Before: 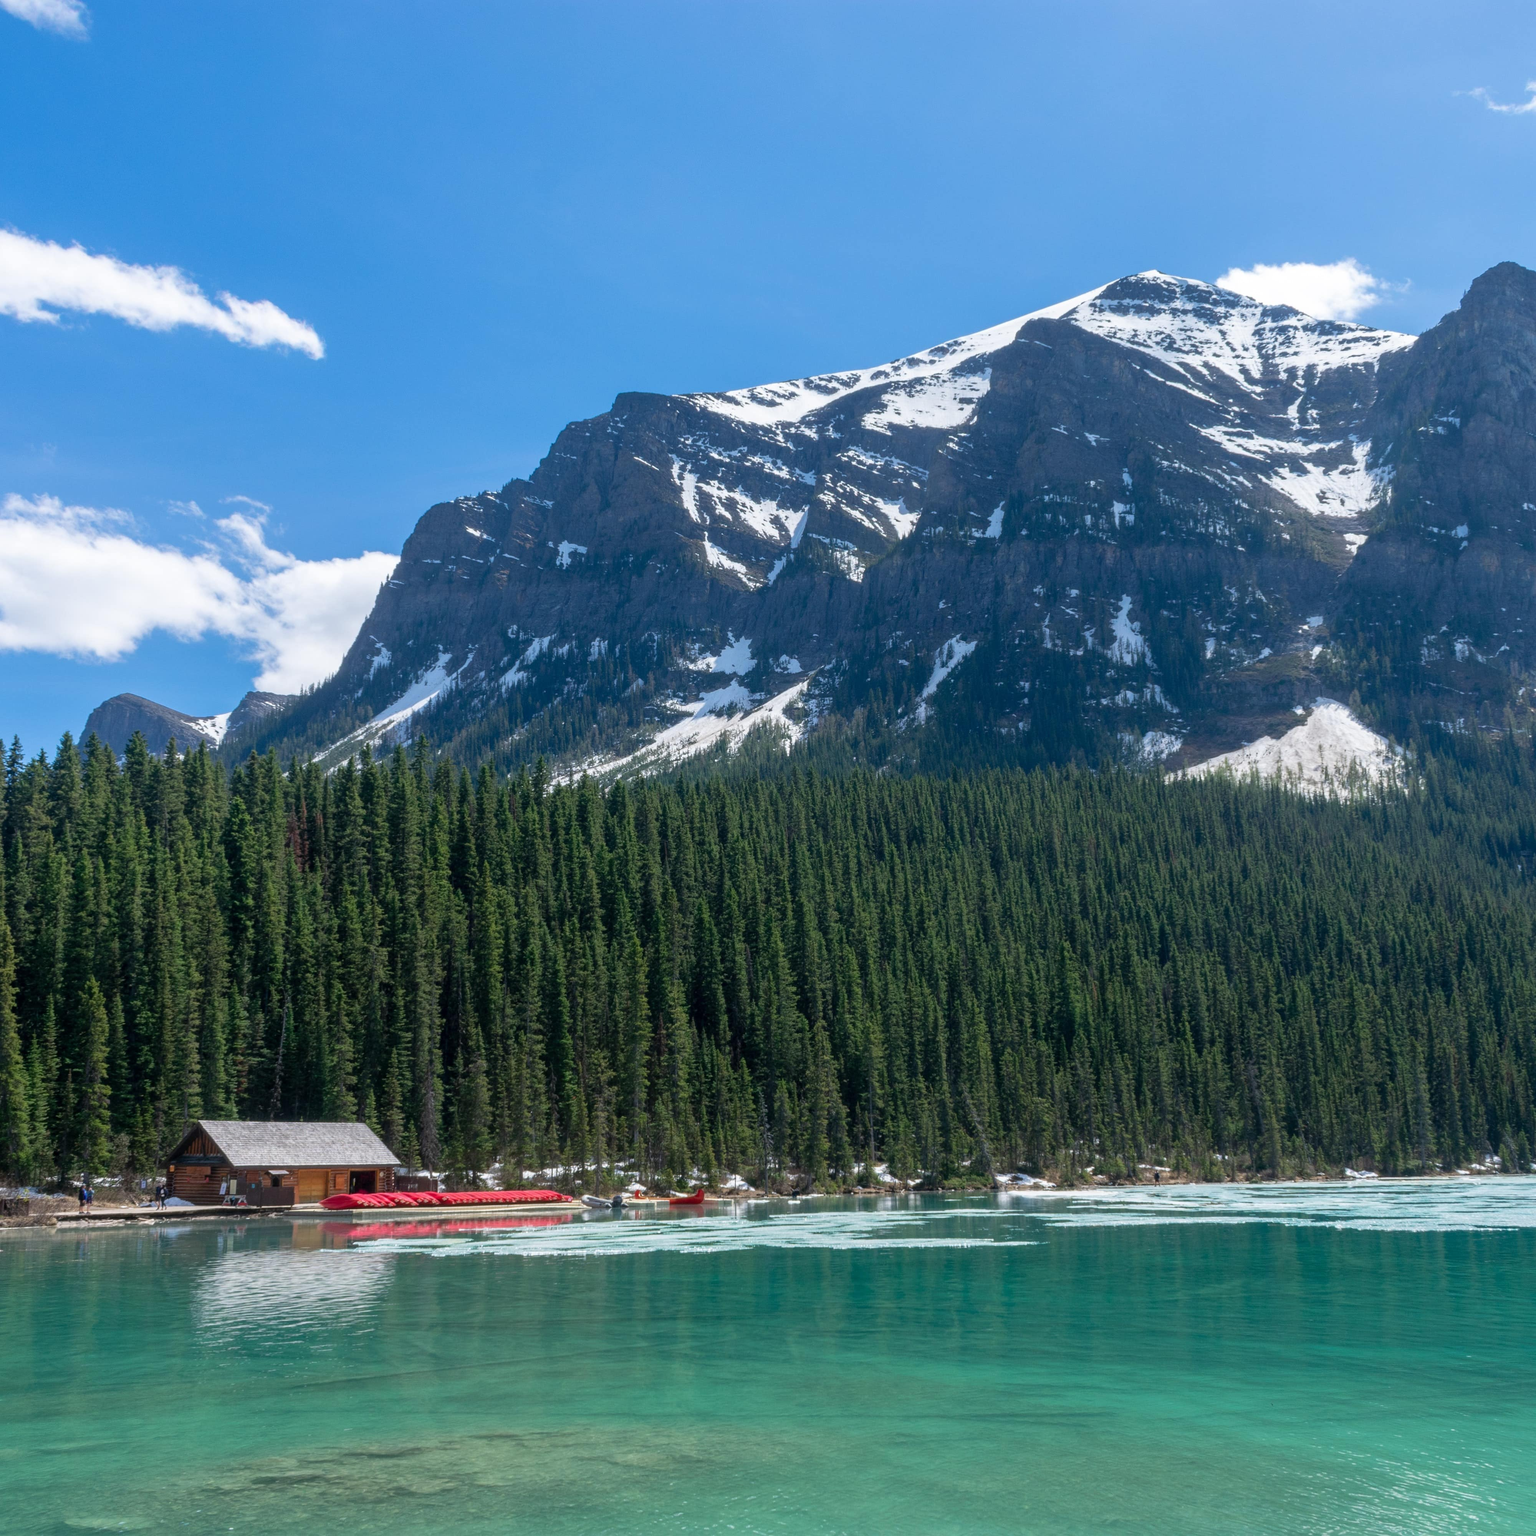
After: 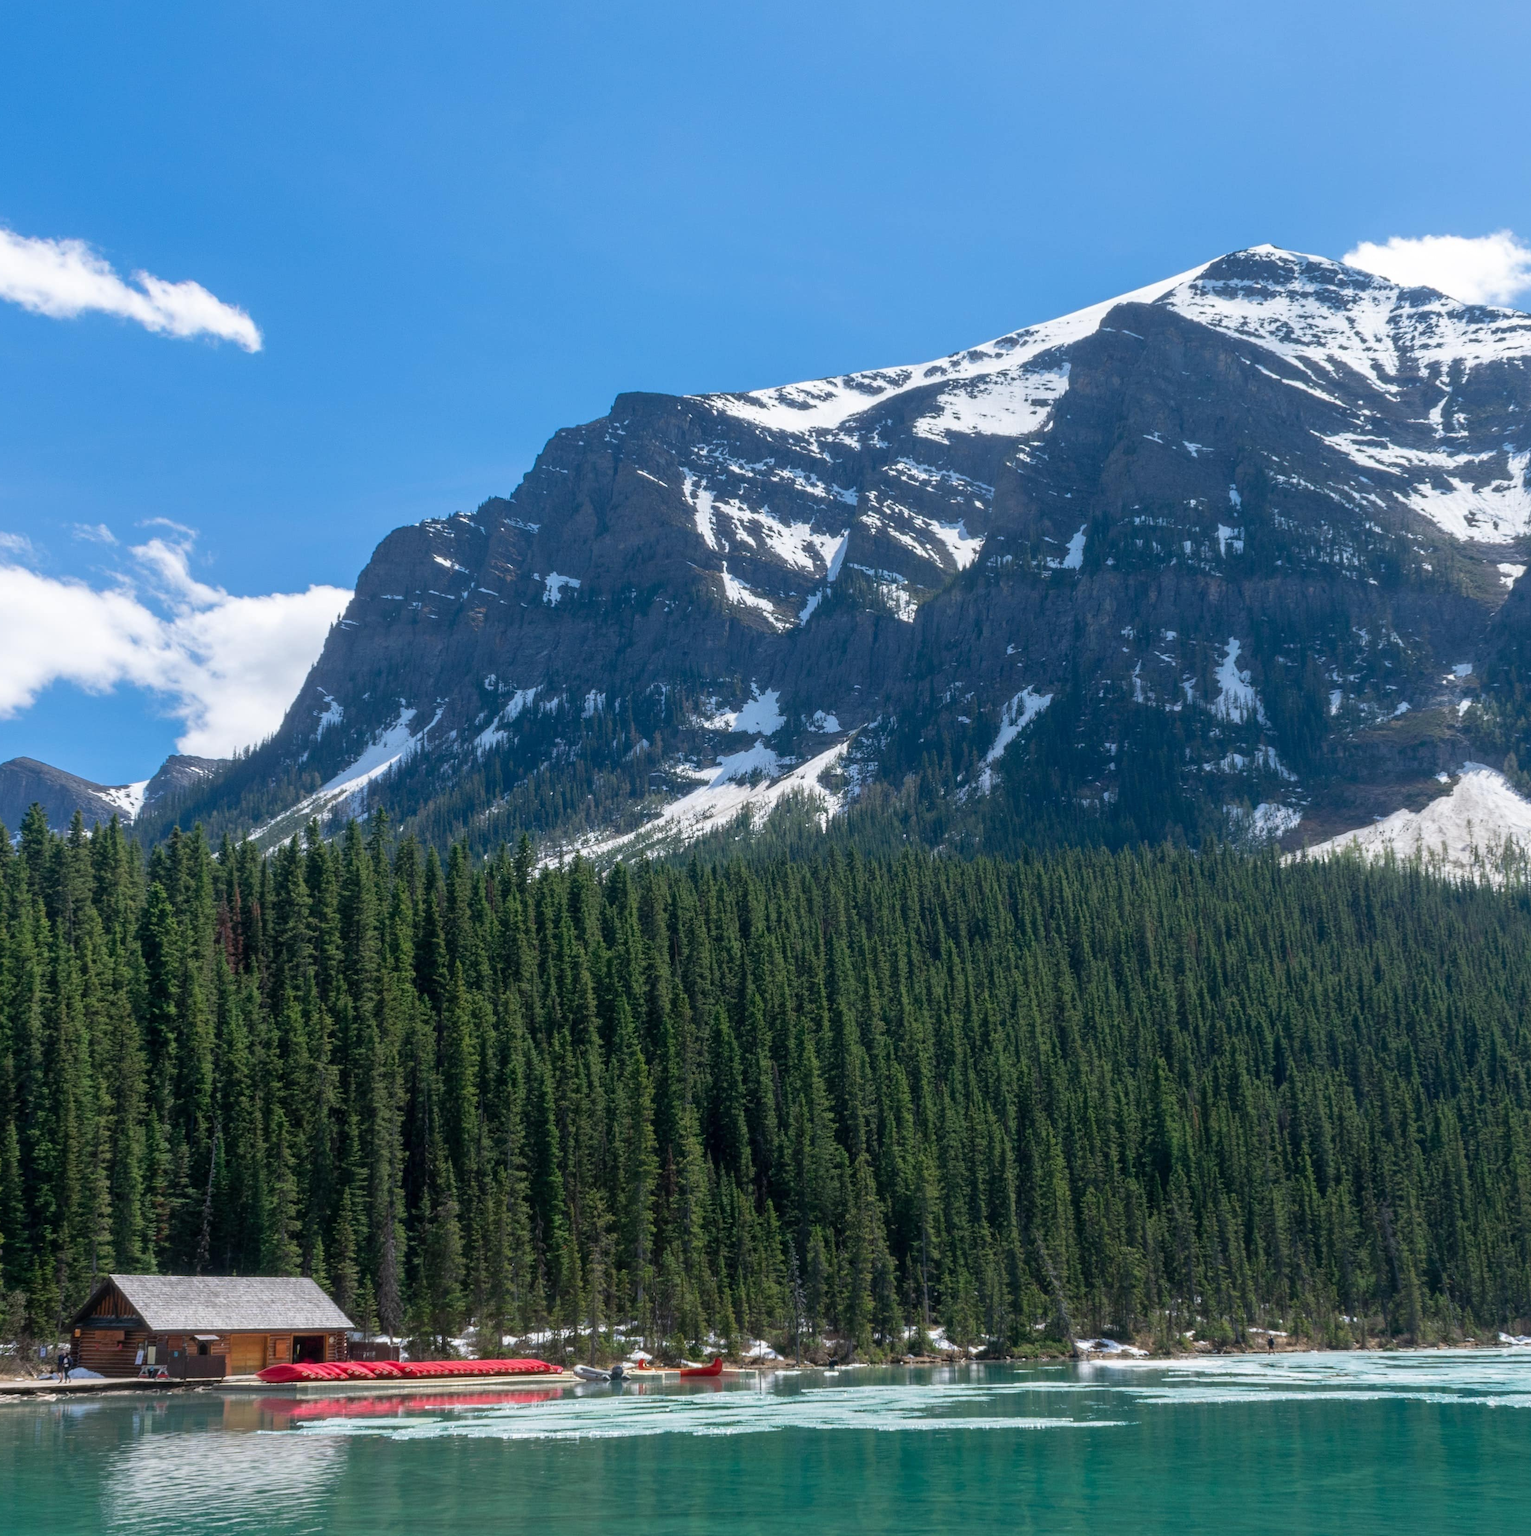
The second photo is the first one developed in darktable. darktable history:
crop and rotate: left 7.068%, top 4.488%, right 10.623%, bottom 12.968%
